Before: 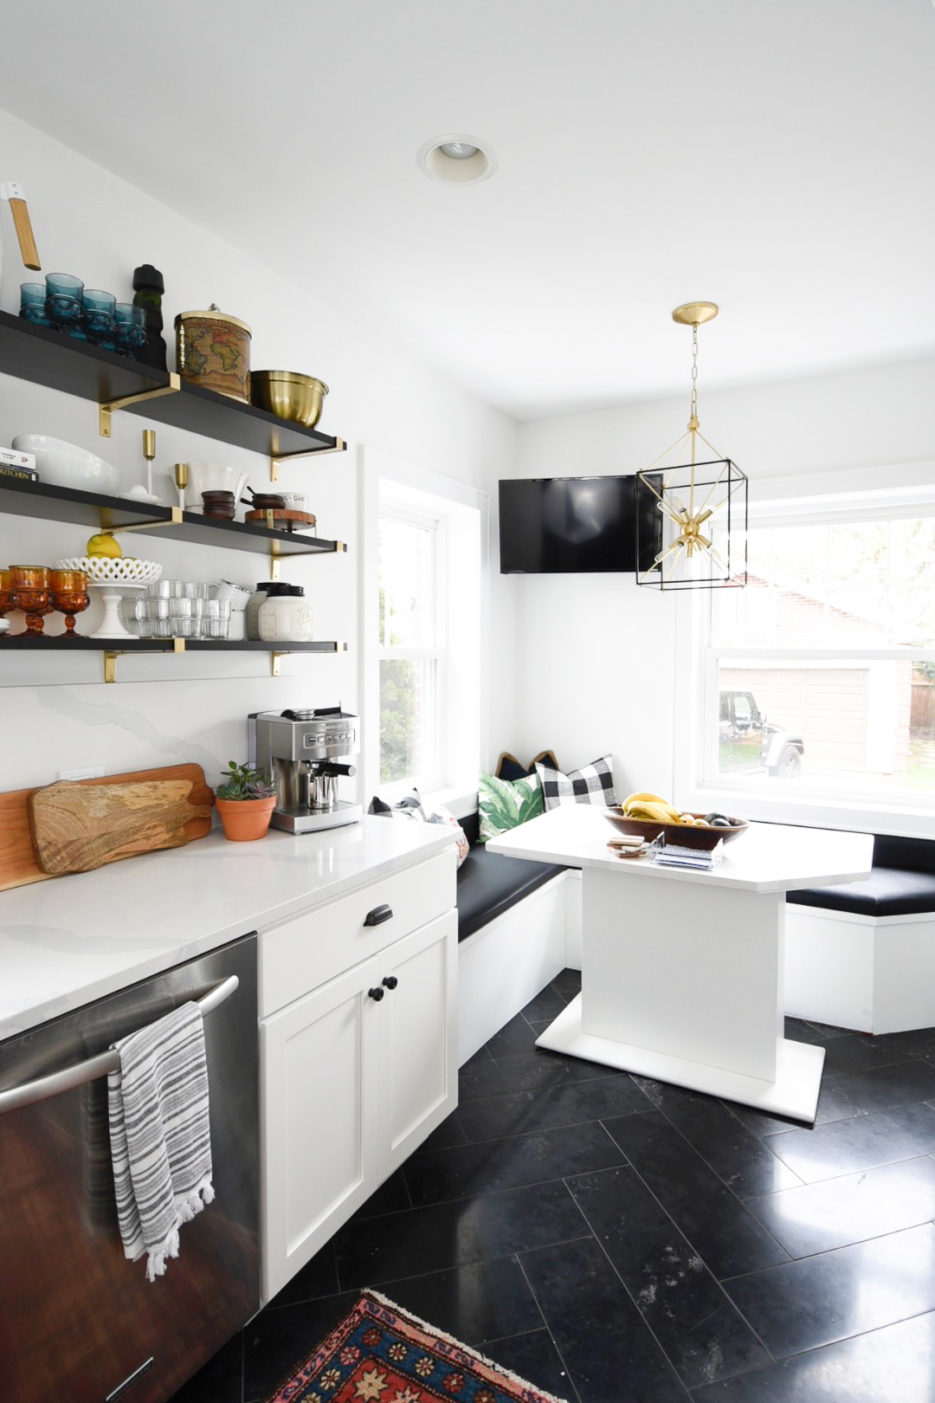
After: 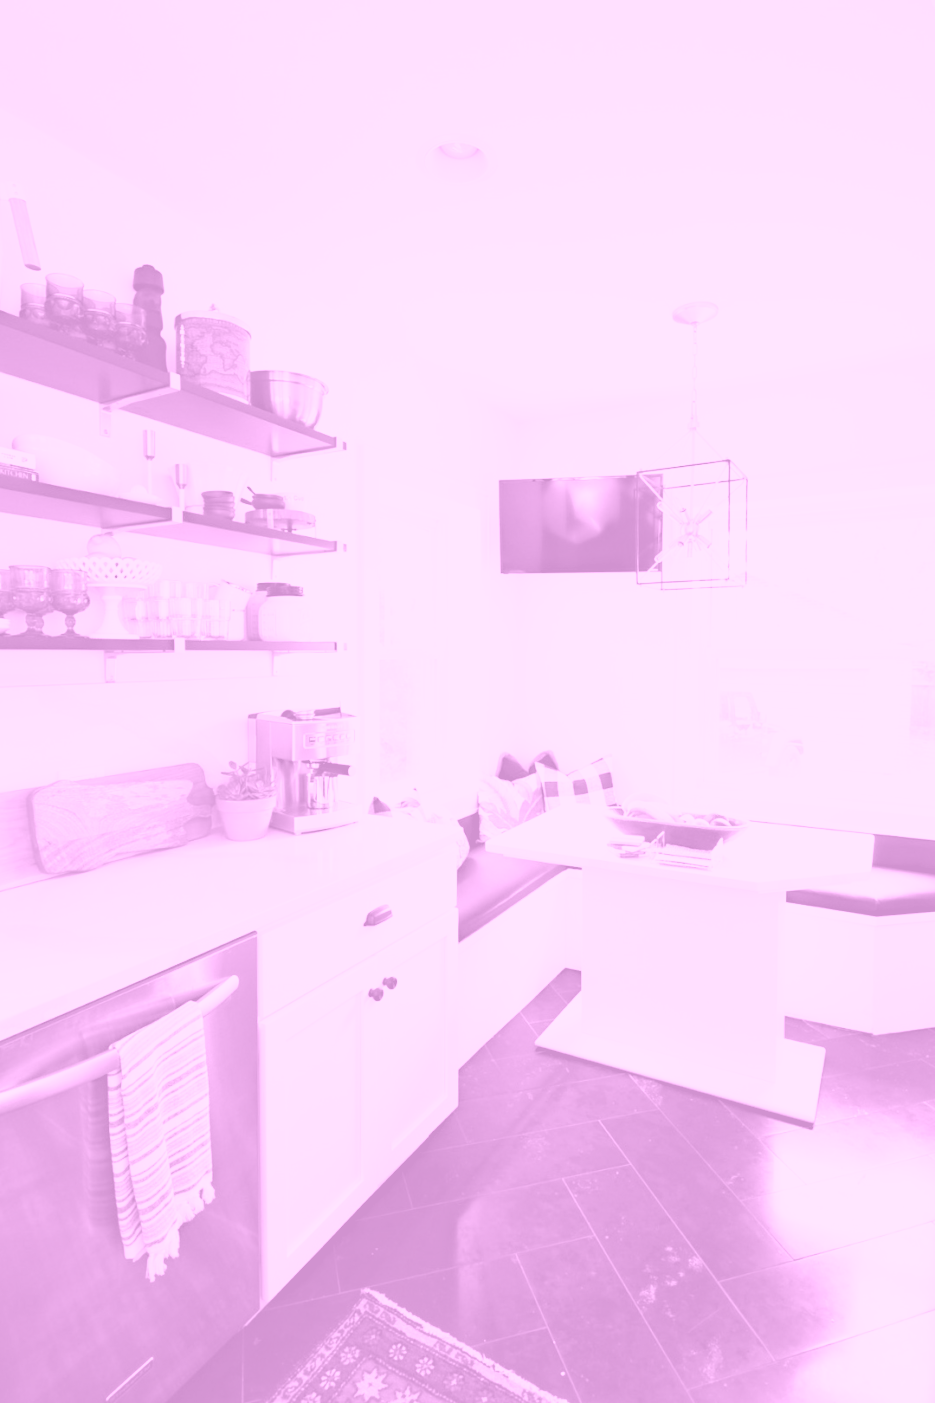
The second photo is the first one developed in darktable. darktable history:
haze removal: strength 0.29, distance 0.25, compatibility mode true, adaptive false
contrast brightness saturation: contrast 0.24, brightness 0.26, saturation 0.39
colorize: hue 331.2°, saturation 75%, source mix 30.28%, lightness 70.52%, version 1
exposure: exposure 0.078 EV, compensate highlight preservation false
